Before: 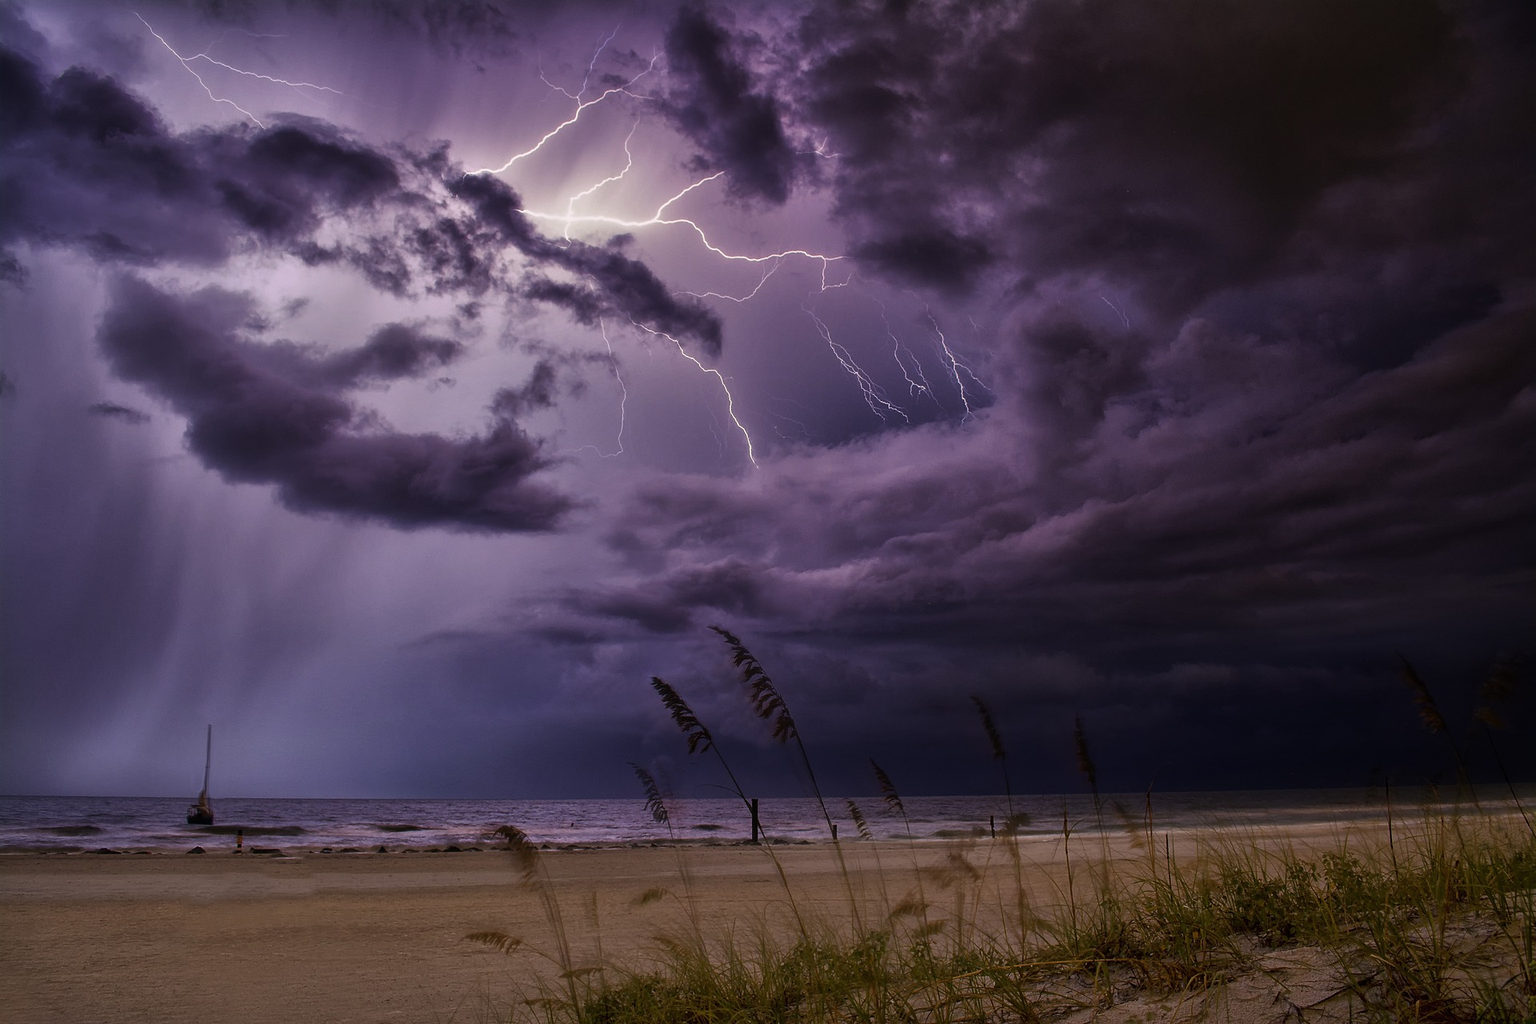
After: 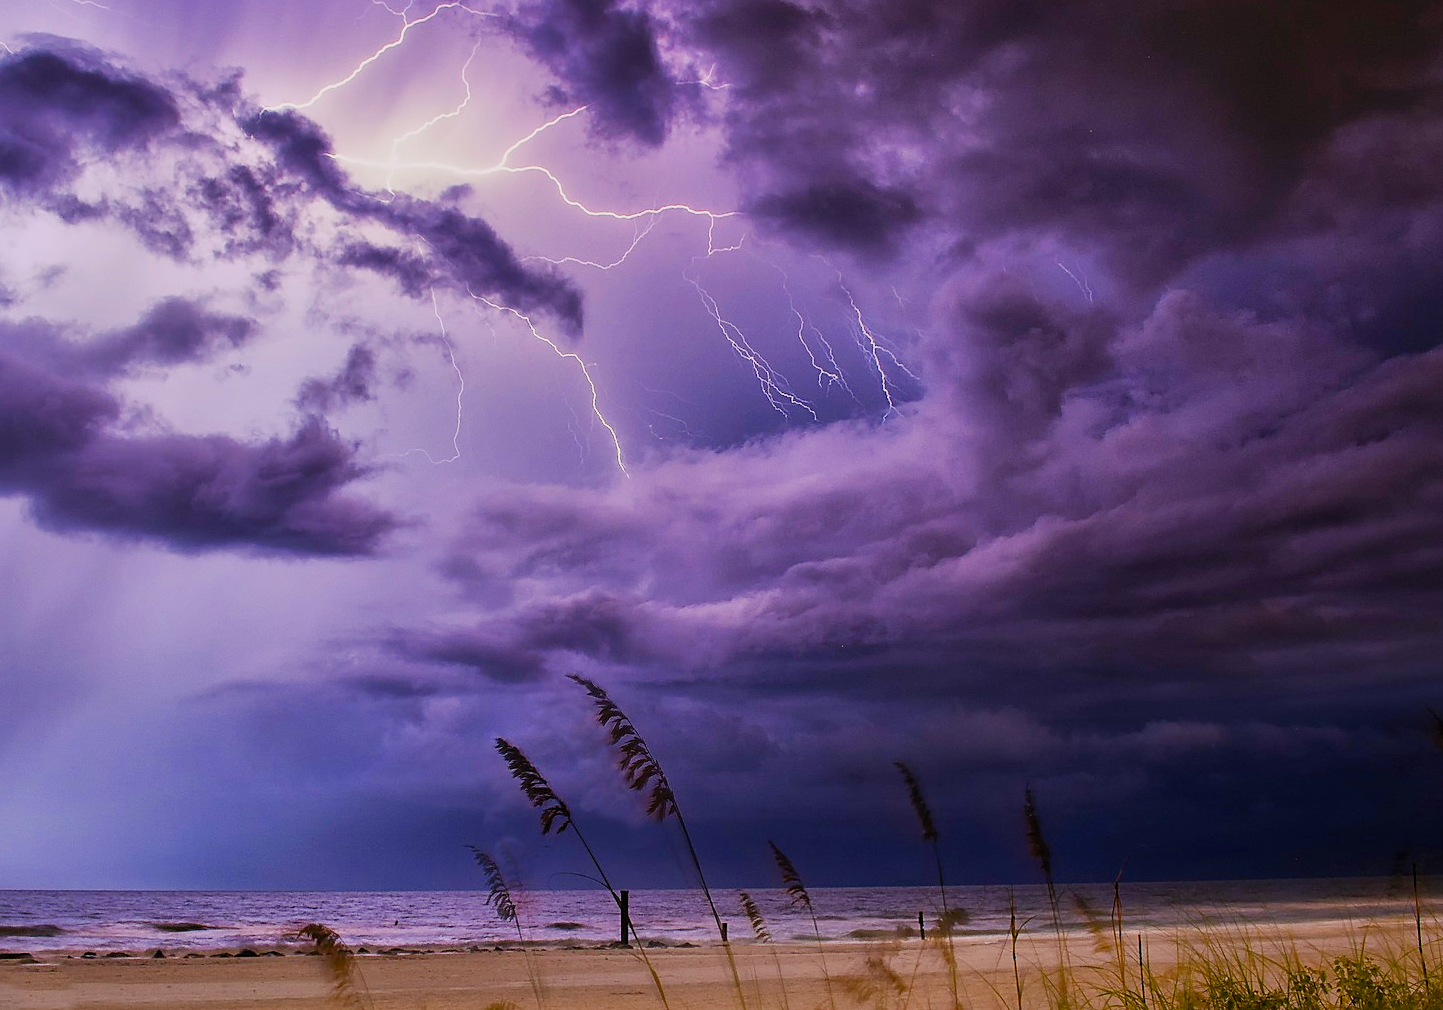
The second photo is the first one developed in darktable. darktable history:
contrast brightness saturation: contrast 0.202, brightness 0.159, saturation 0.22
filmic rgb: black relative exposure -7.65 EV, white relative exposure 4.56 EV, hardness 3.61
sharpen: radius 1.862, amount 0.397, threshold 1.541
exposure: black level correction 0.001, exposure 0.499 EV, compensate exposure bias true, compensate highlight preservation false
crop: left 16.657%, top 8.513%, right 8.146%, bottom 12.552%
color balance rgb: shadows lift › chroma 1.821%, shadows lift › hue 265.24°, linear chroma grading › global chroma 15.052%, perceptual saturation grading › global saturation 0.726%, perceptual saturation grading › highlights -15.867%, perceptual saturation grading › shadows 24.939%, hue shift -3.41°, contrast -20.973%
